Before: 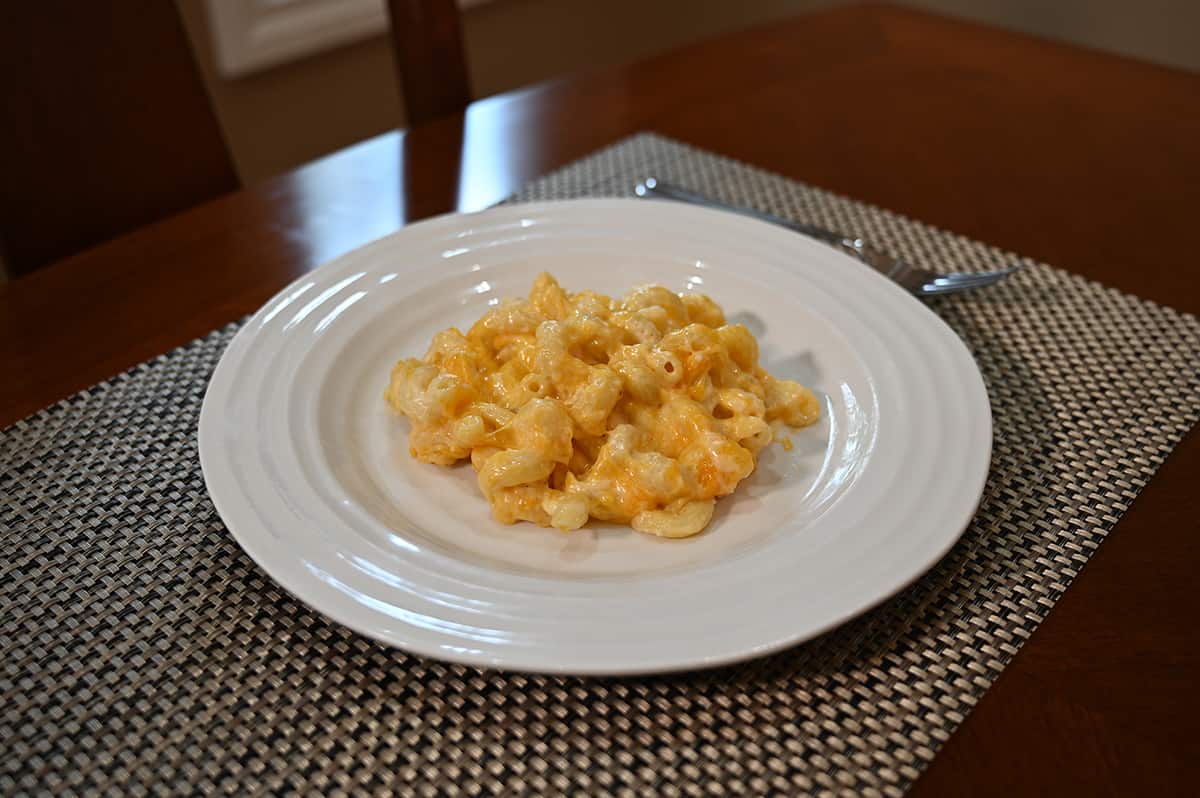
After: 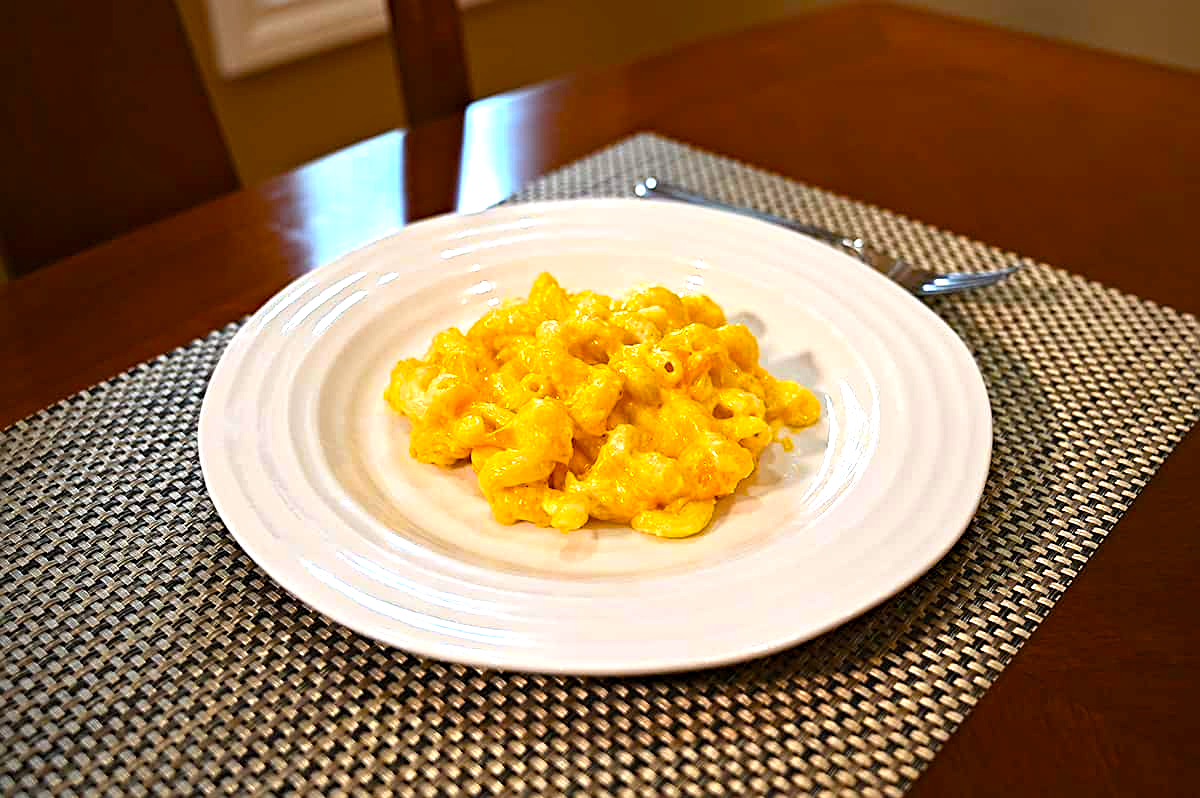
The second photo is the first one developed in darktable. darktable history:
color balance rgb: perceptual saturation grading › global saturation 19.324%, global vibrance 32.333%
contrast brightness saturation: contrast 0.045, saturation 0.067
sharpen: on, module defaults
exposure: black level correction 0, exposure 1.1 EV, compensate highlight preservation false
haze removal: compatibility mode true, adaptive false
